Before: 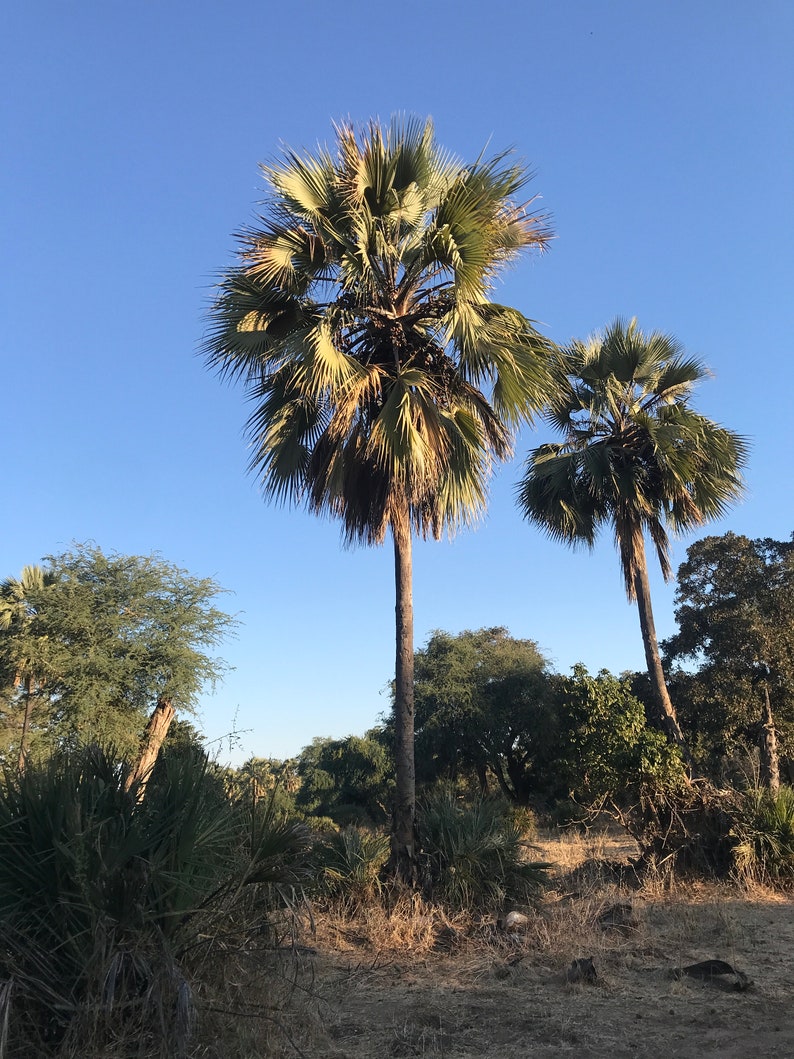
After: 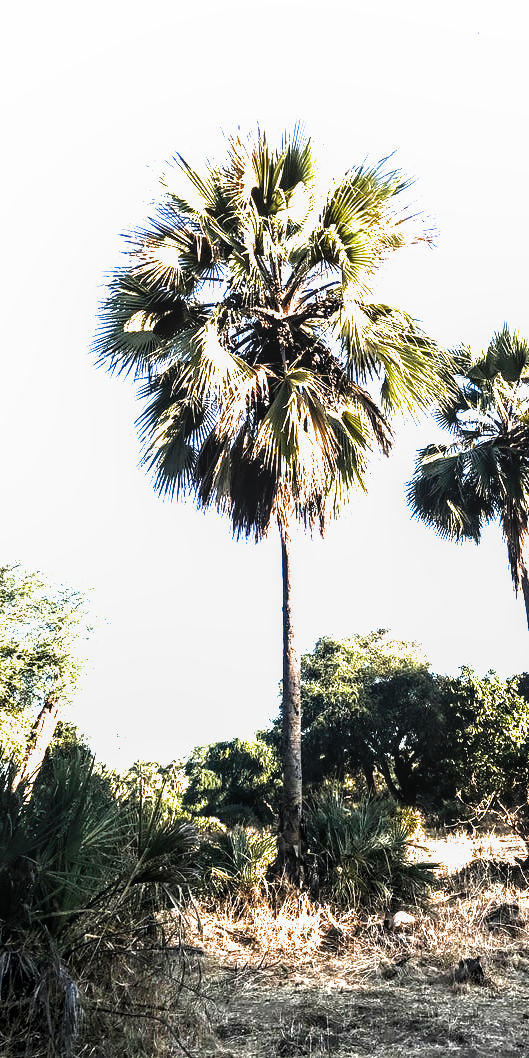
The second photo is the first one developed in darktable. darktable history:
filmic rgb: black relative exposure -8.19 EV, white relative exposure 2.2 EV, target white luminance 99.98%, hardness 7.09, latitude 75.02%, contrast 1.32, highlights saturation mix -2.1%, shadows ↔ highlights balance 29.76%
local contrast: on, module defaults
color balance rgb: shadows lift › chroma 0.986%, shadows lift › hue 114.34°, power › hue 73.23°, linear chroma grading › global chroma 25.185%, perceptual saturation grading › global saturation -4.118%, perceptual saturation grading › shadows -1.939%, perceptual brilliance grading › global brilliance 29.276%, perceptual brilliance grading › highlights 50.227%, perceptual brilliance grading › mid-tones 49.77%, perceptual brilliance grading › shadows -22.753%, global vibrance 20.243%
exposure: black level correction 0.001, exposure 0.499 EV, compensate highlight preservation false
tone equalizer: on, module defaults
crop and rotate: left 14.4%, right 18.943%
